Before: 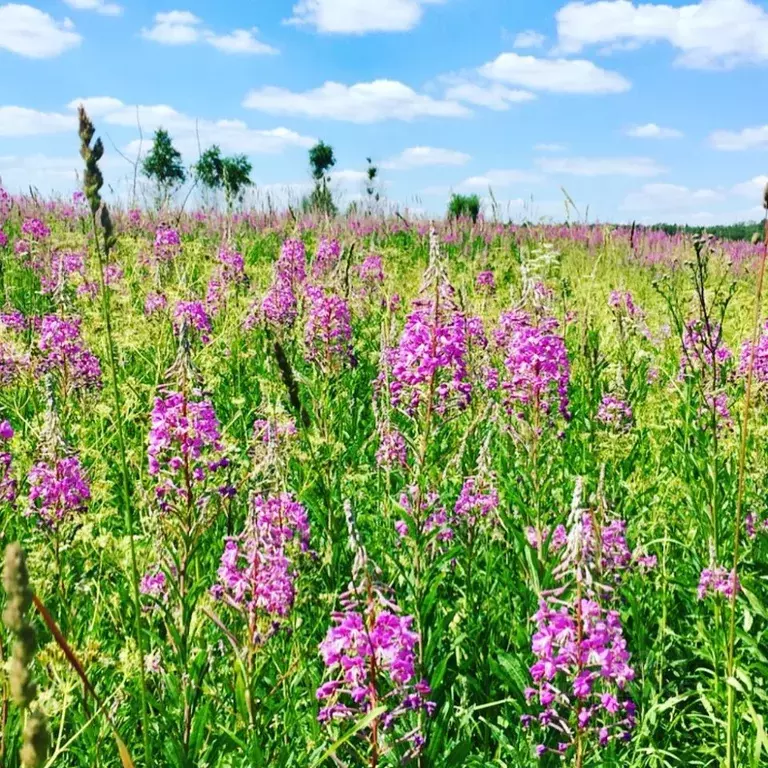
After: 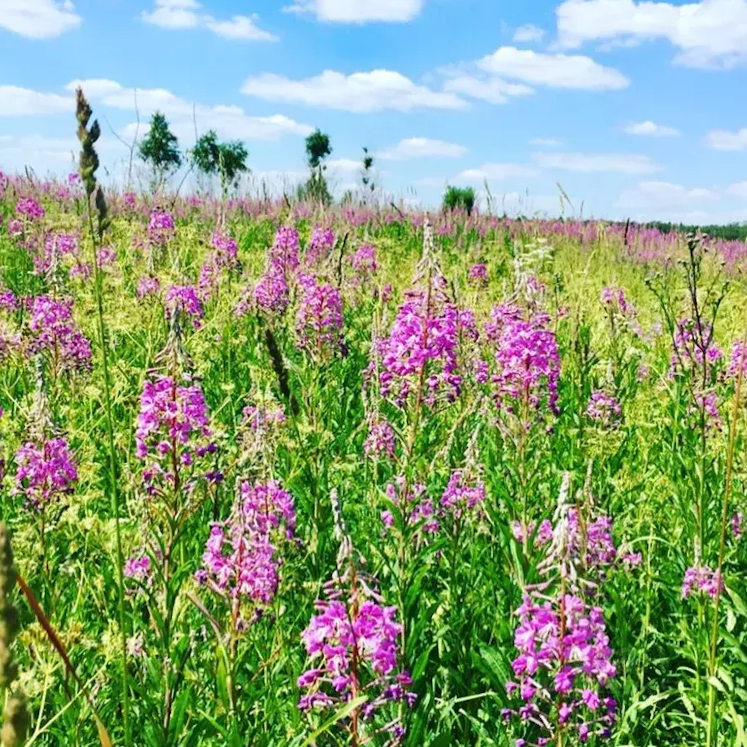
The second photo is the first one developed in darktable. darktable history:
crop and rotate: angle -1.61°
